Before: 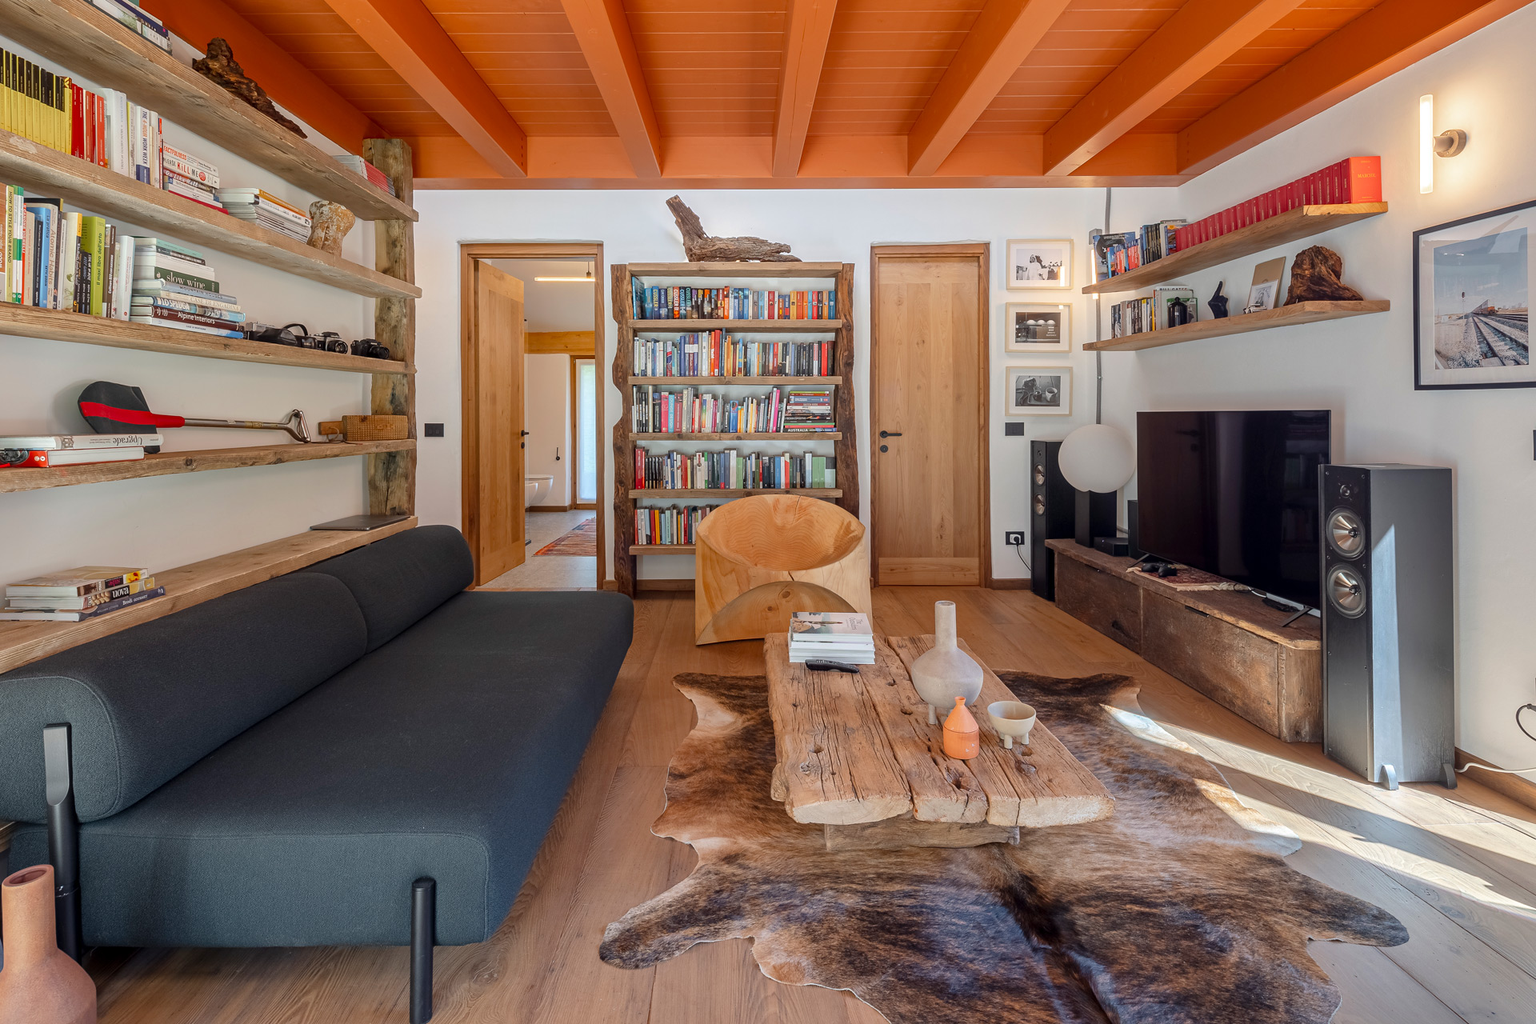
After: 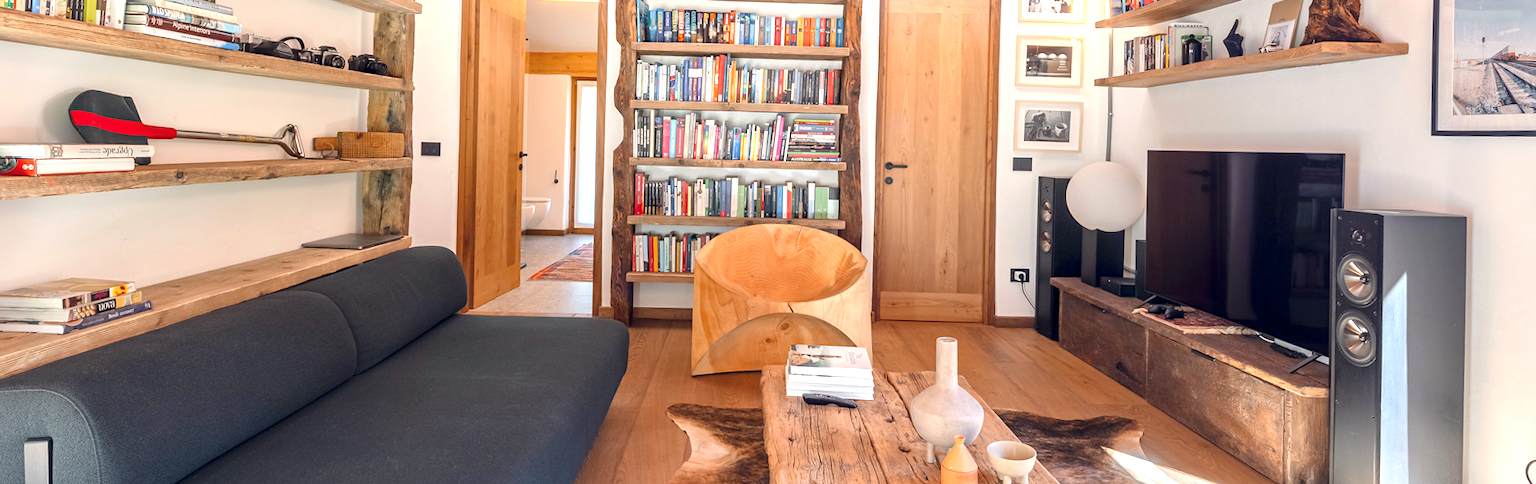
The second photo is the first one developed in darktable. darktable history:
vignetting: fall-off start 100%, brightness 0.3, saturation 0
exposure: black level correction 0, exposure 0.9 EV, compensate exposure bias true, compensate highlight preservation false
crop and rotate: top 26.056%, bottom 25.543%
rotate and perspective: rotation 1.57°, crop left 0.018, crop right 0.982, crop top 0.039, crop bottom 0.961
color balance rgb: shadows lift › hue 87.51°, highlights gain › chroma 1.62%, highlights gain › hue 55.1°, global offset › chroma 0.06%, global offset › hue 253.66°, linear chroma grading › global chroma 0.5%
